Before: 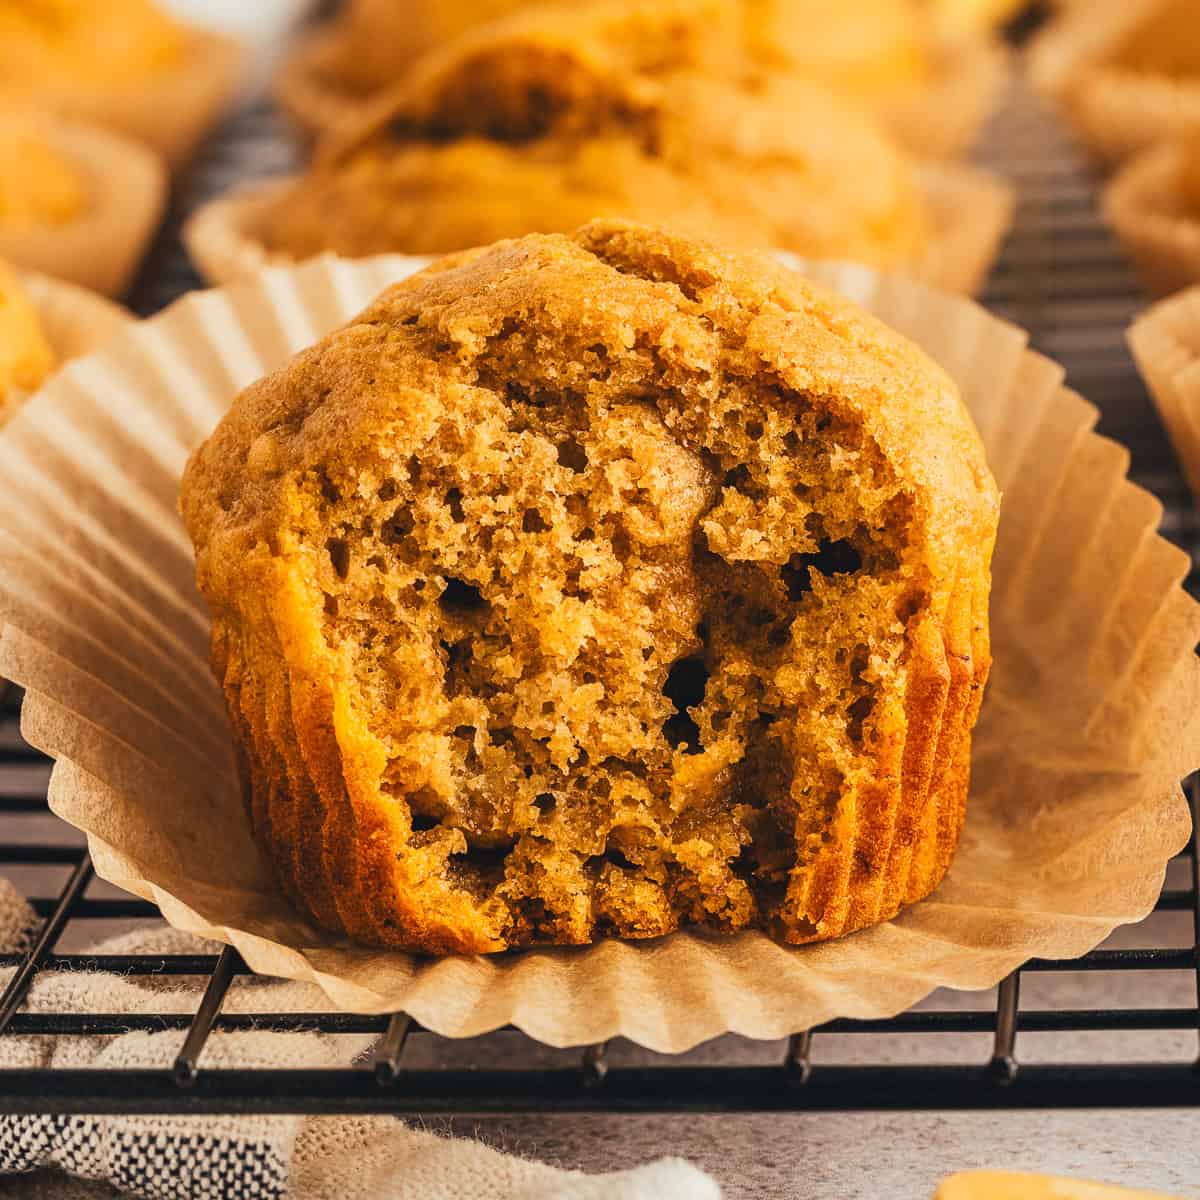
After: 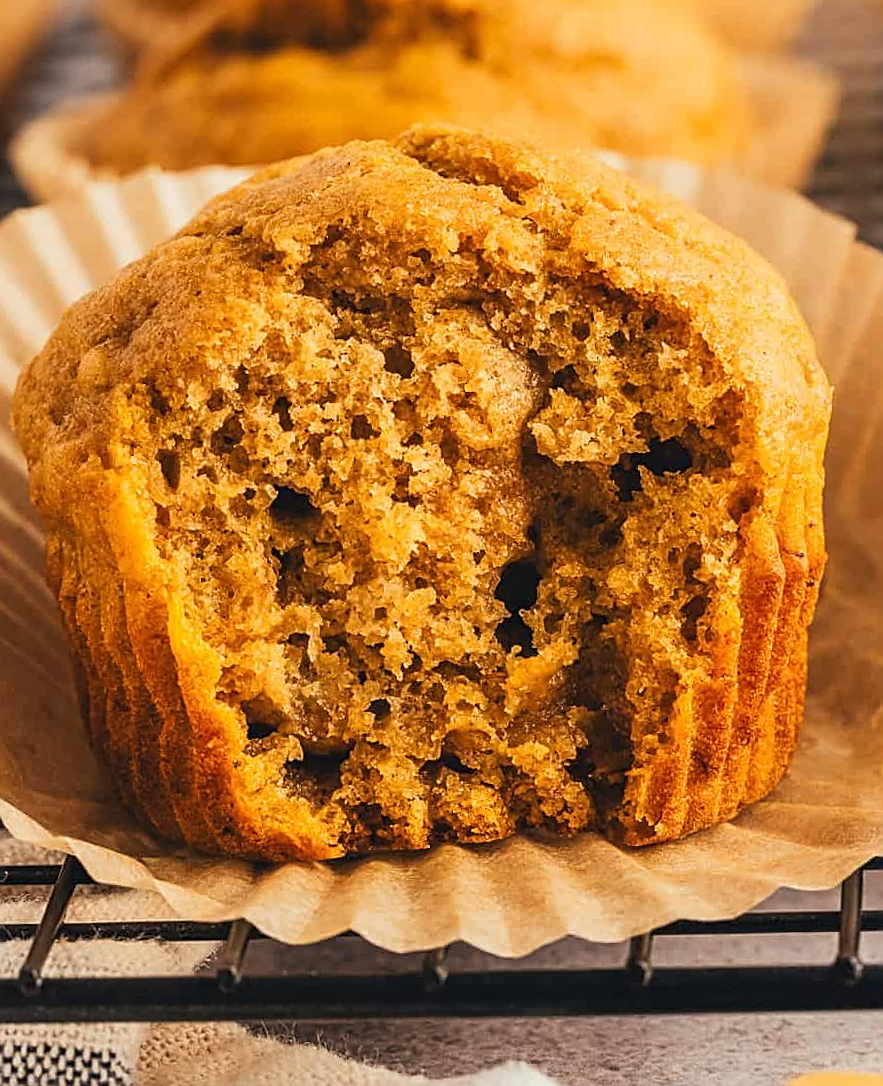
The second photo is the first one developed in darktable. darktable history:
sharpen: on, module defaults
rotate and perspective: rotation -1.32°, lens shift (horizontal) -0.031, crop left 0.015, crop right 0.985, crop top 0.047, crop bottom 0.982
crop and rotate: left 13.15%, top 5.251%, right 12.609%
